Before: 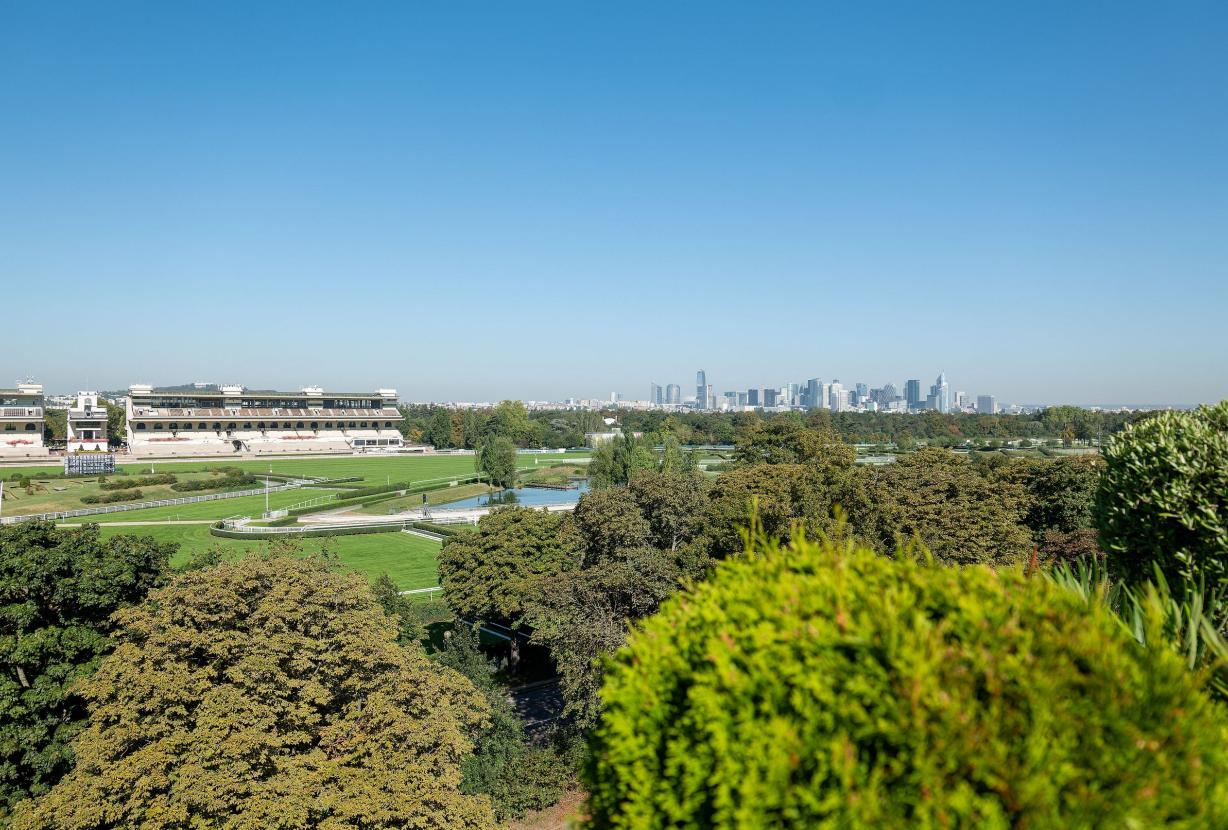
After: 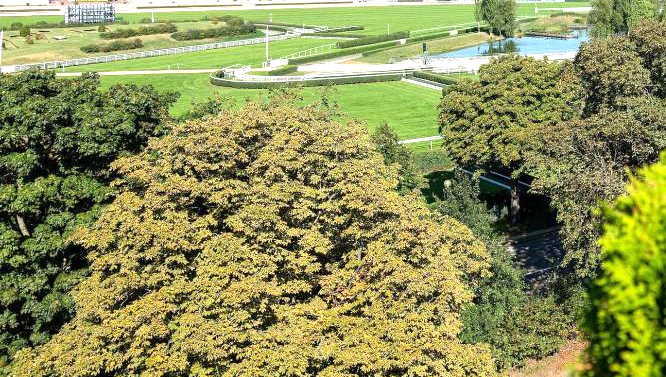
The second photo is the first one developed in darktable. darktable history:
exposure: exposure 0.942 EV, compensate highlight preservation false
crop and rotate: top 54.358%, right 45.724%, bottom 0.207%
